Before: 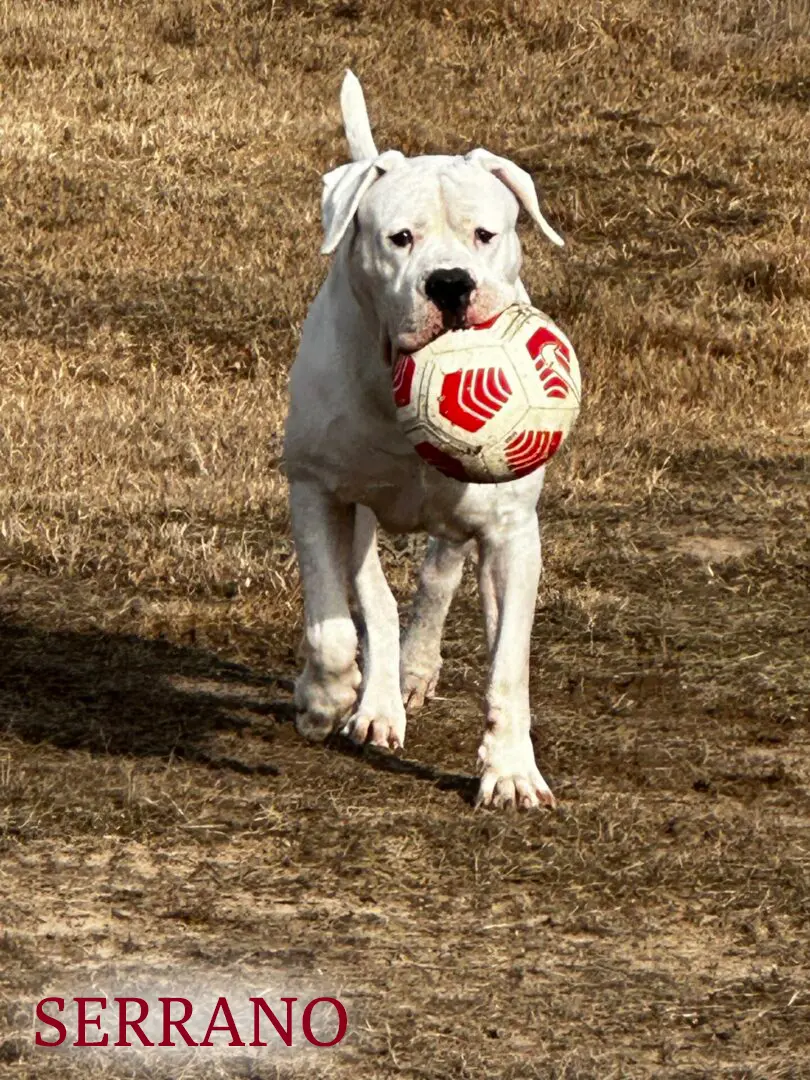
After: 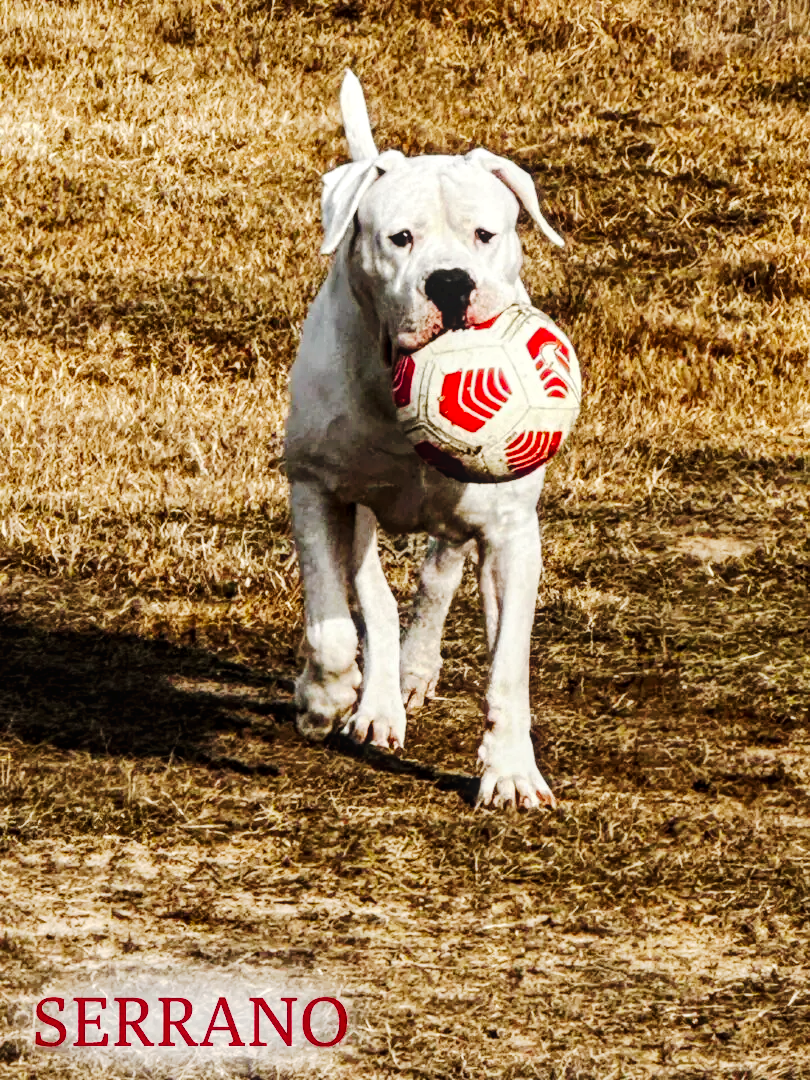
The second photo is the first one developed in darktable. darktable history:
tone curve: curves: ch0 [(0, 0) (0.003, 0.017) (0.011, 0.017) (0.025, 0.017) (0.044, 0.019) (0.069, 0.03) (0.1, 0.046) (0.136, 0.066) (0.177, 0.104) (0.224, 0.151) (0.277, 0.231) (0.335, 0.321) (0.399, 0.454) (0.468, 0.567) (0.543, 0.674) (0.623, 0.763) (0.709, 0.82) (0.801, 0.872) (0.898, 0.934) (1, 1)], preserve colors none
local contrast: on, module defaults
